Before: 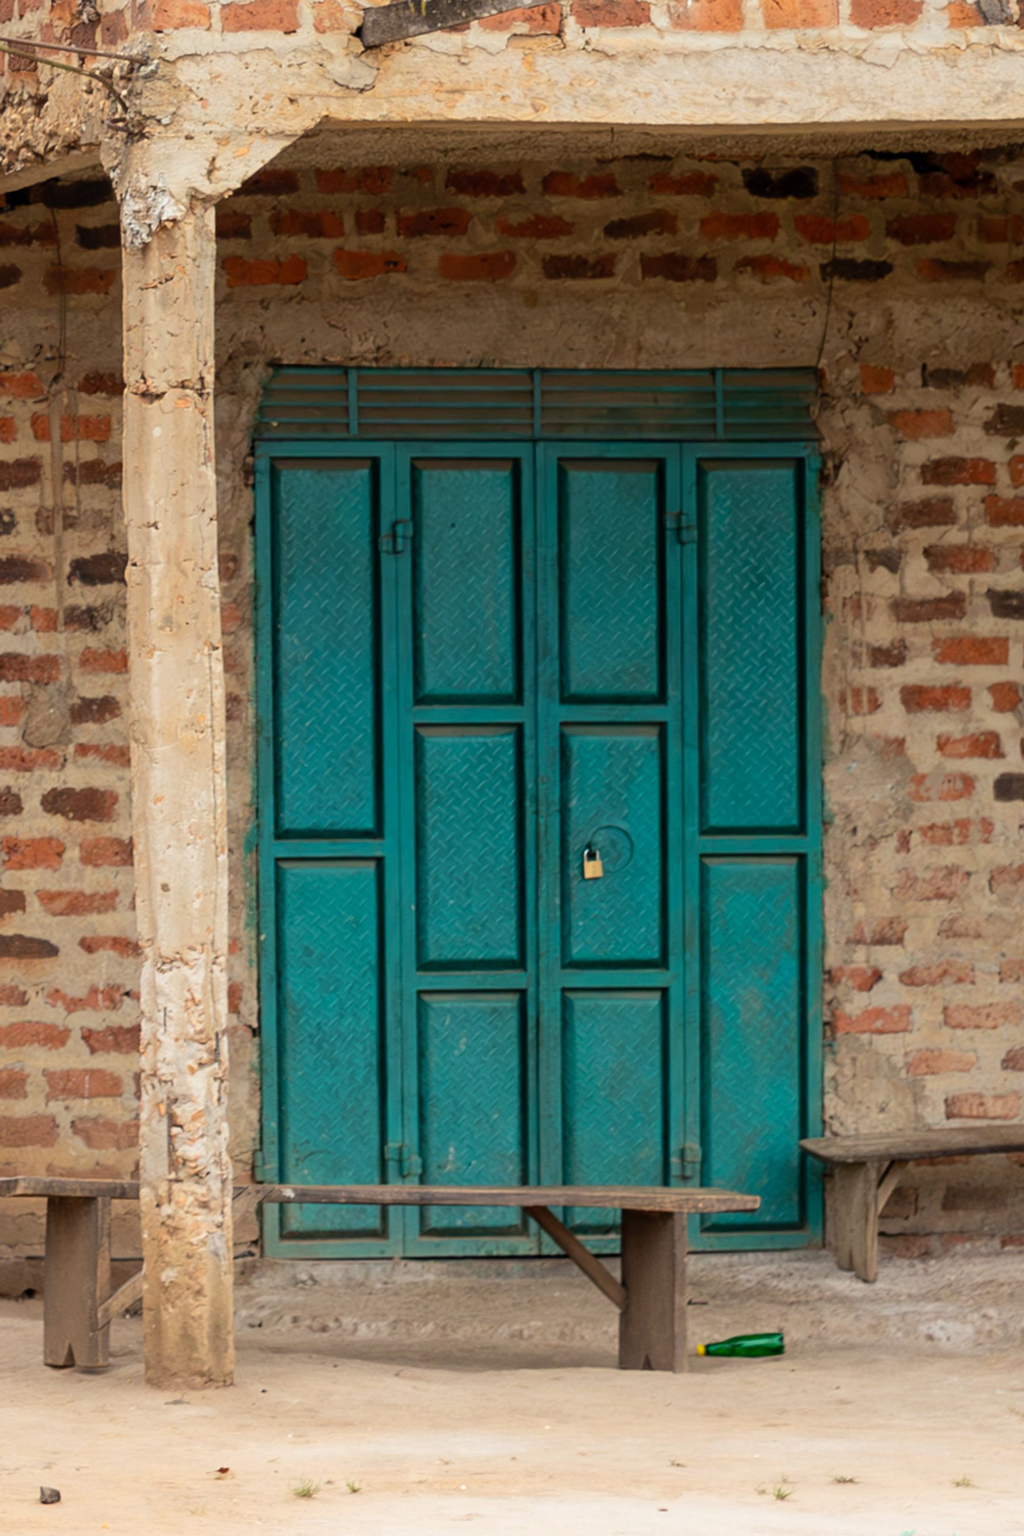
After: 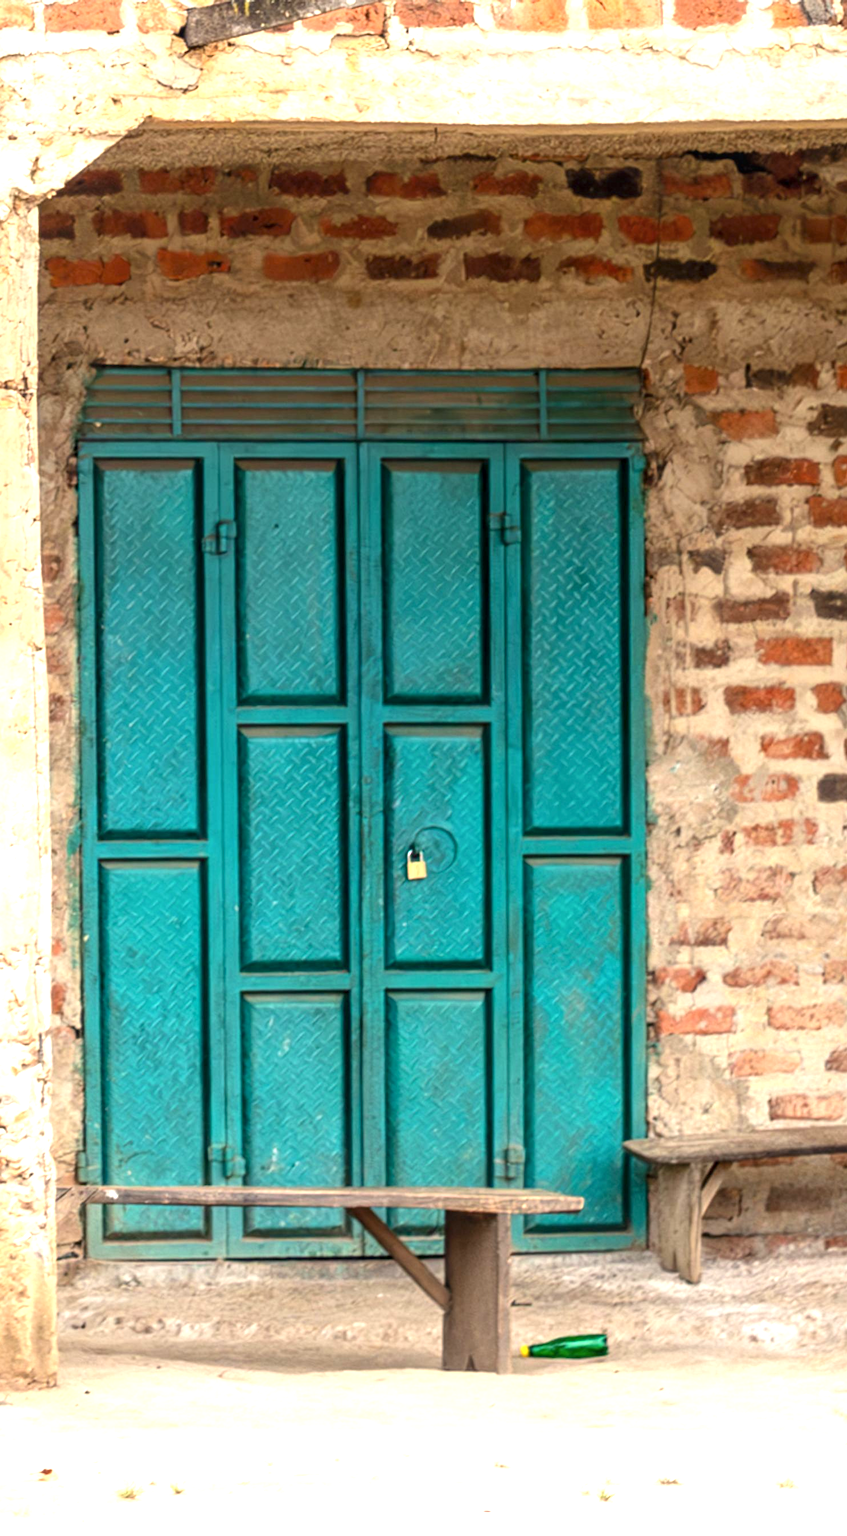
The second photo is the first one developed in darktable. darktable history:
crop: left 17.29%, bottom 0.046%
local contrast: on, module defaults
exposure: black level correction 0, exposure 1.186 EV, compensate highlight preservation false
